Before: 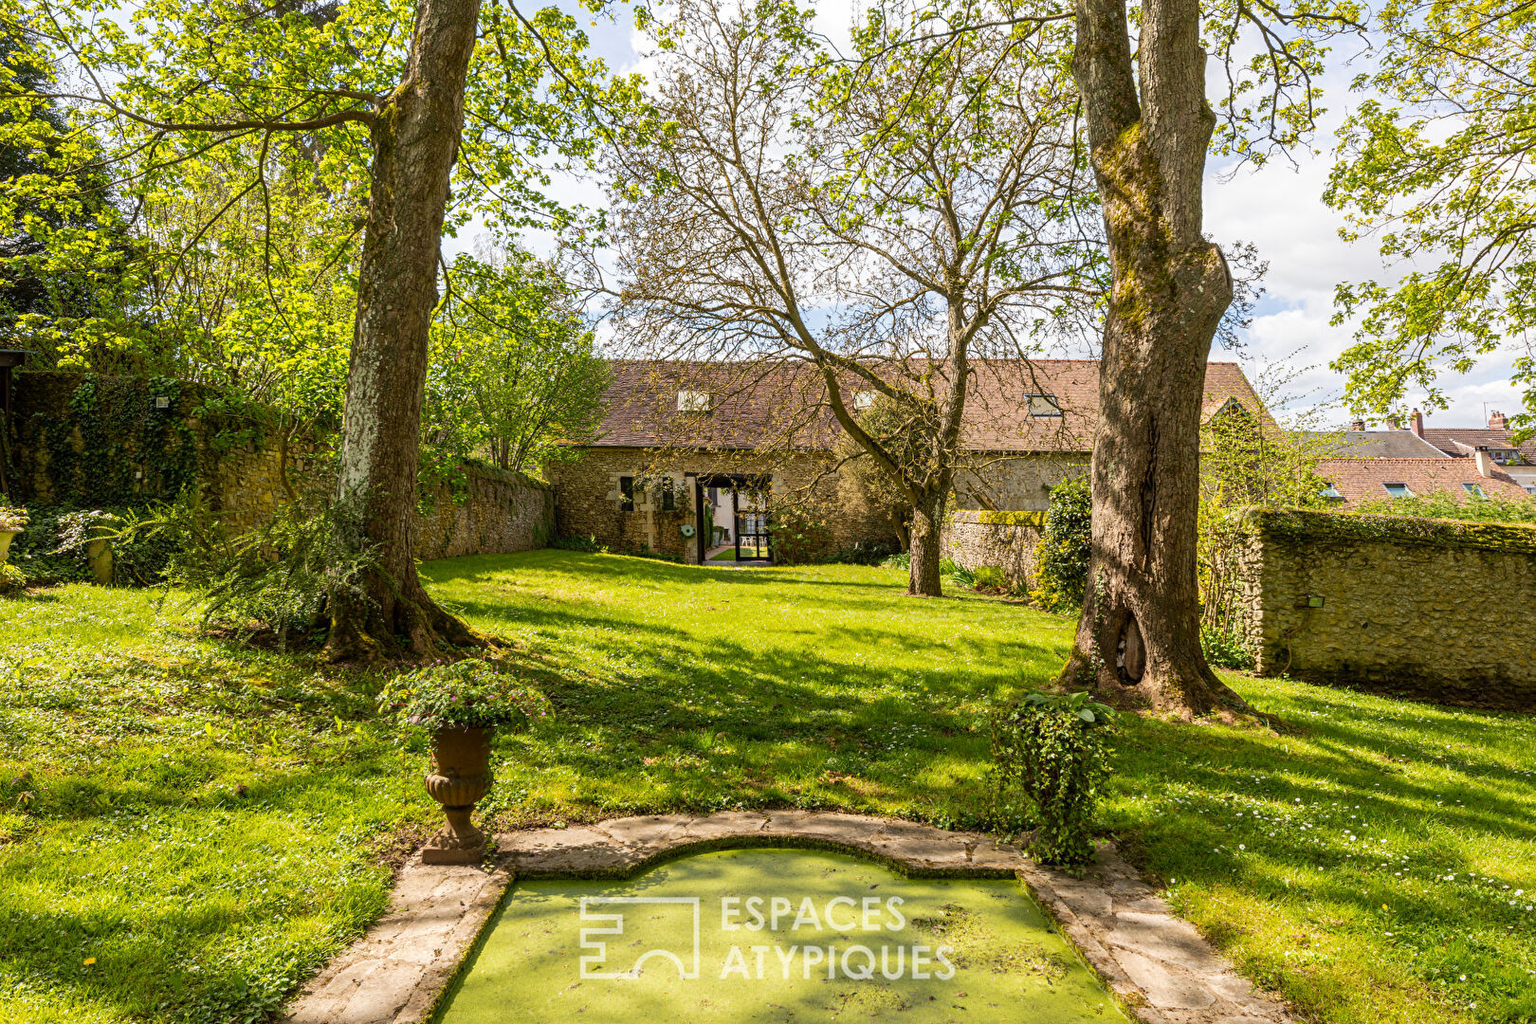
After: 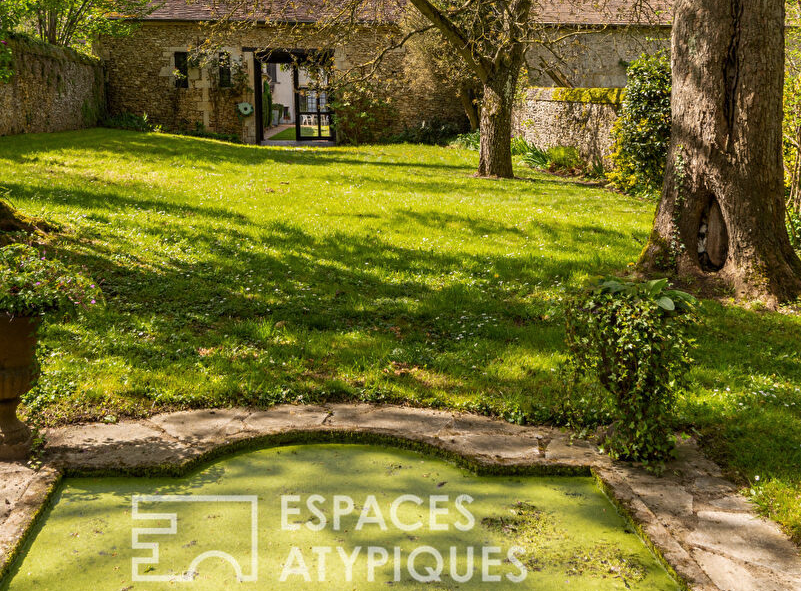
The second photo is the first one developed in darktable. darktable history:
tone curve: curves: ch0 [(0, 0) (0.641, 0.595) (1, 1)], color space Lab, linked channels, preserve colors none
crop: left 29.672%, top 41.786%, right 20.851%, bottom 3.487%
